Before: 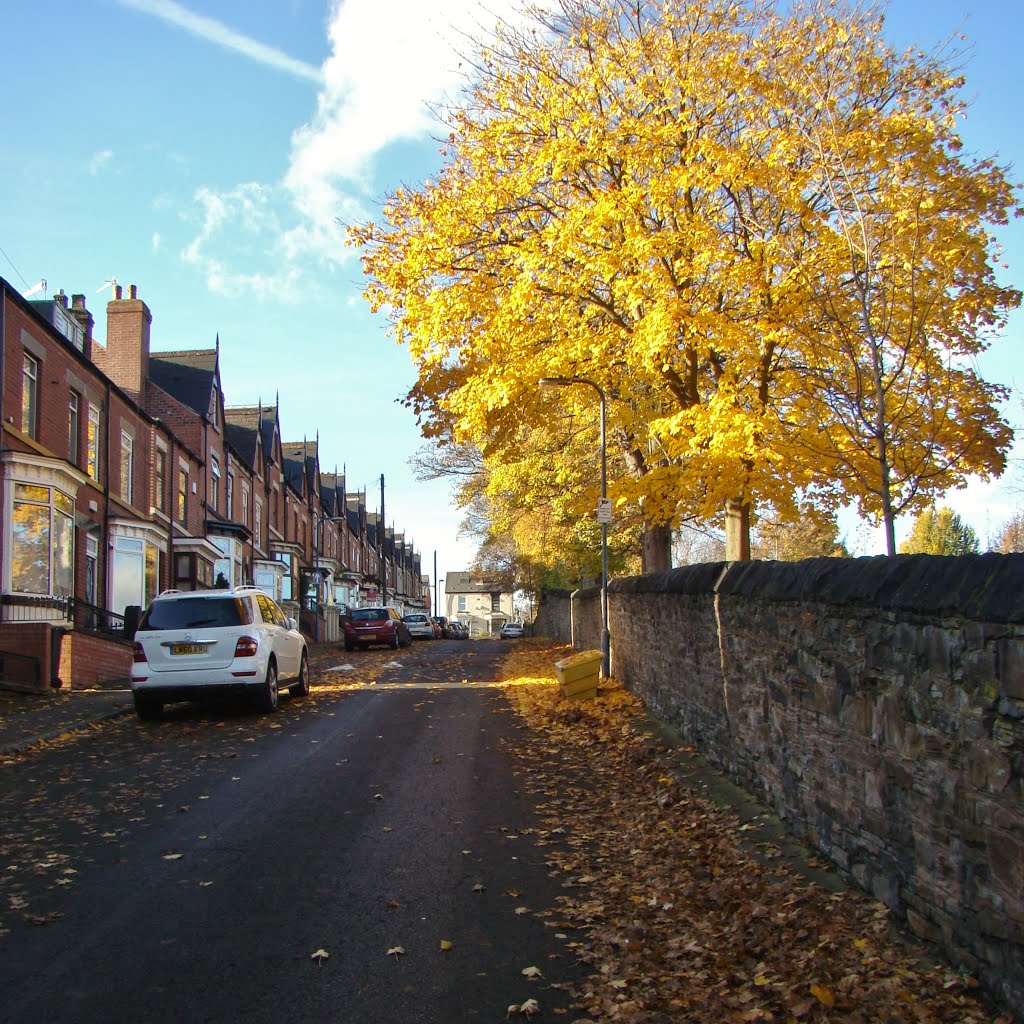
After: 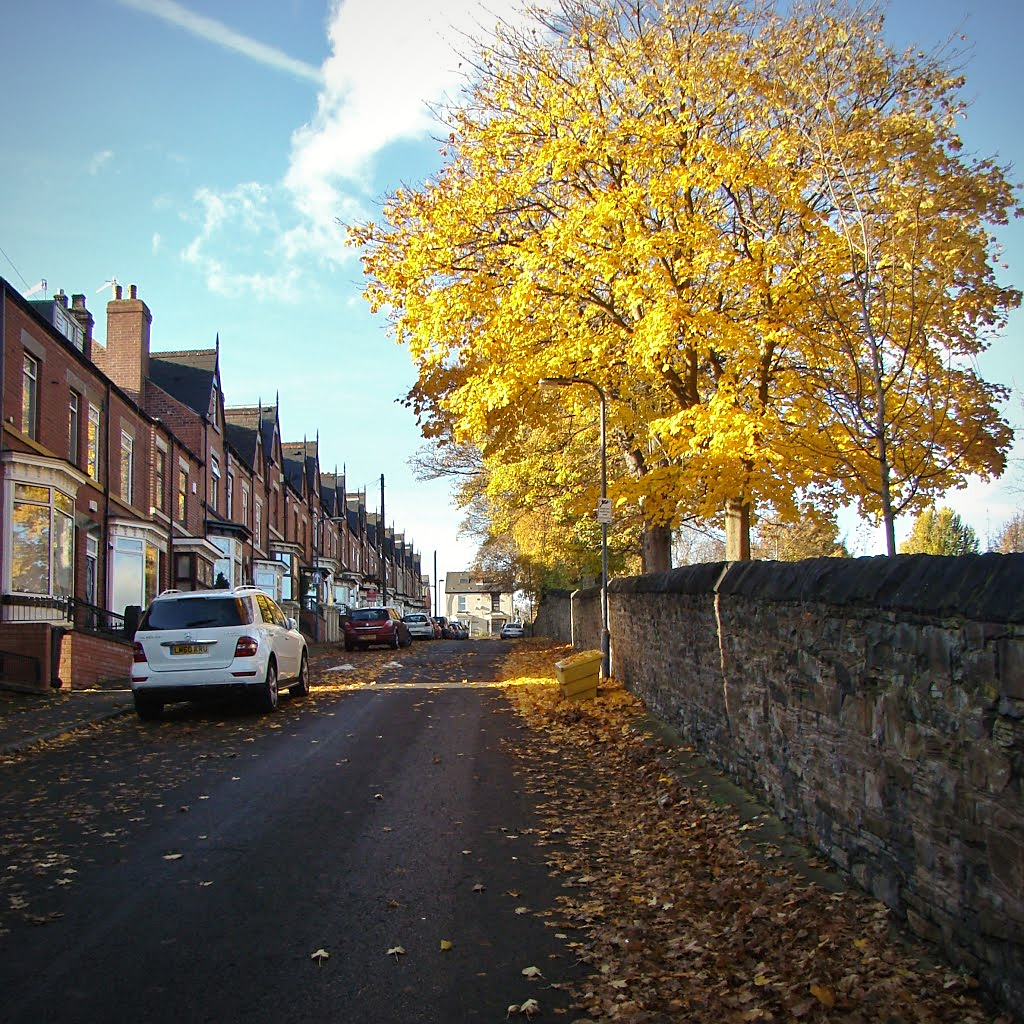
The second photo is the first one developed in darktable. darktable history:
sharpen: radius 1.885, amount 0.395, threshold 1.61
vignetting: fall-off radius 61.16%, brightness -0.435, saturation -0.203
levels: mode automatic, levels [0.062, 0.494, 0.925]
